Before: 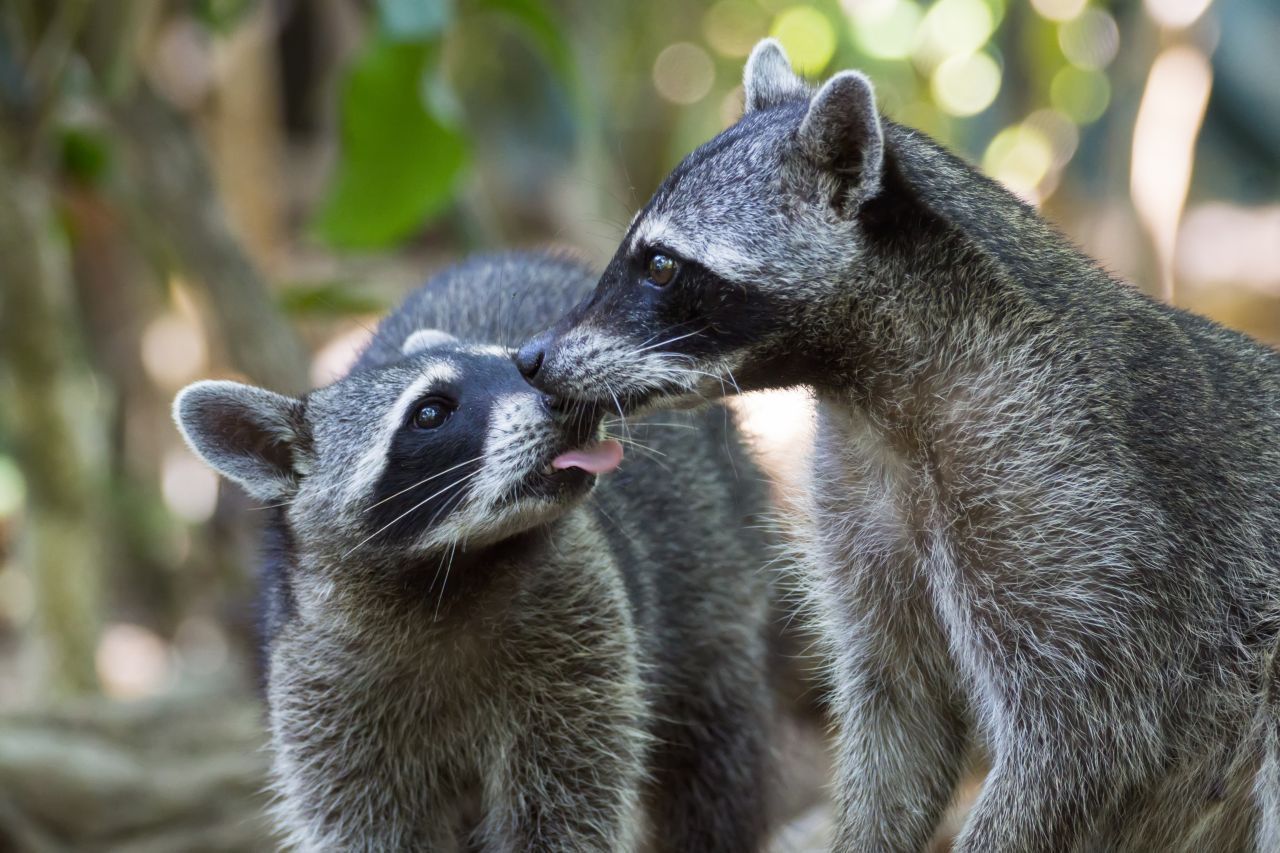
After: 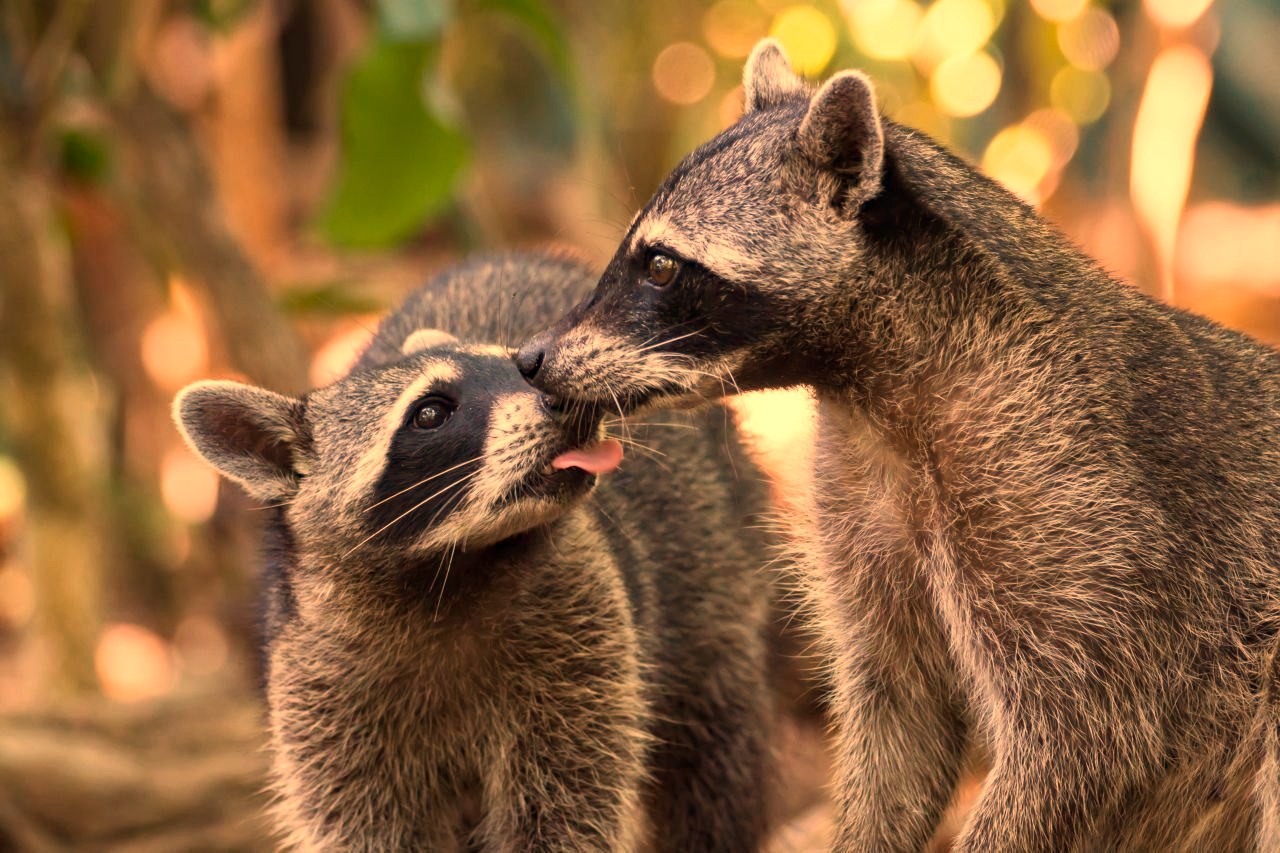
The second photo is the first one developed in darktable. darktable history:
white balance: red 1.467, blue 0.684
haze removal: compatibility mode true, adaptive false
